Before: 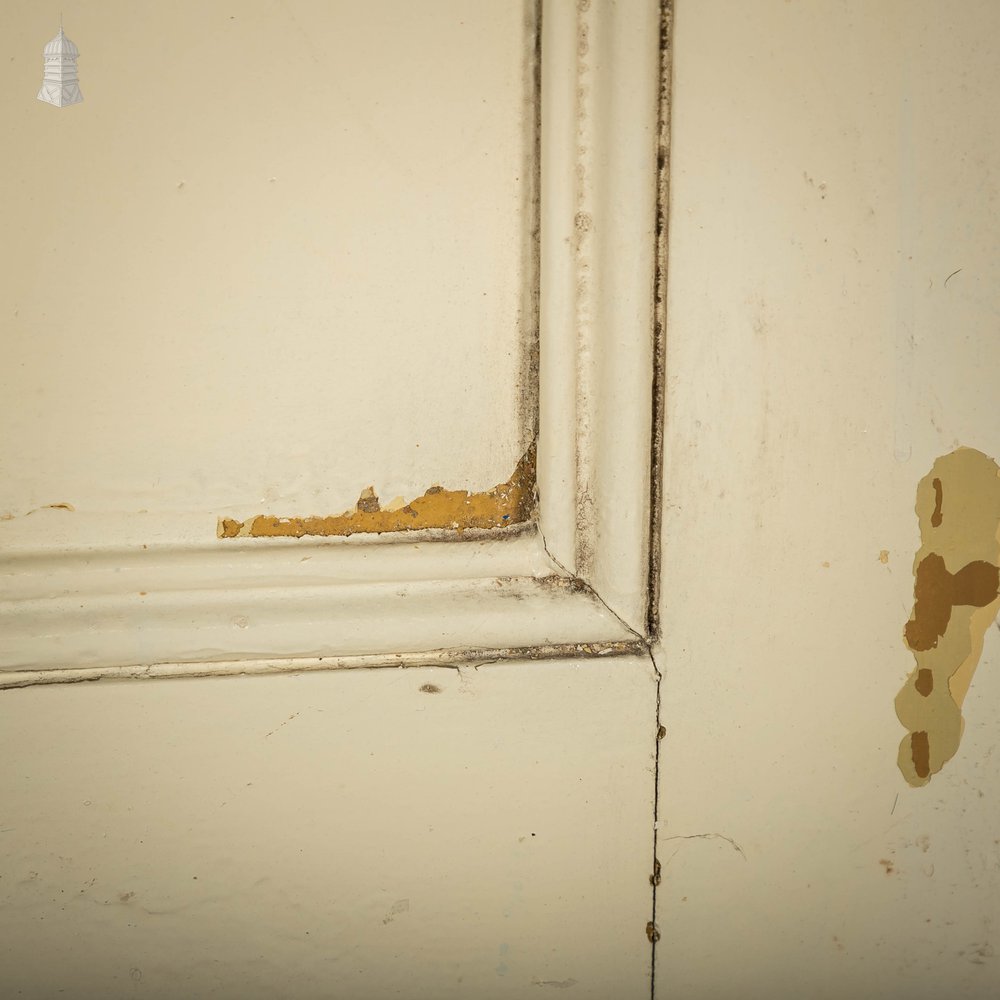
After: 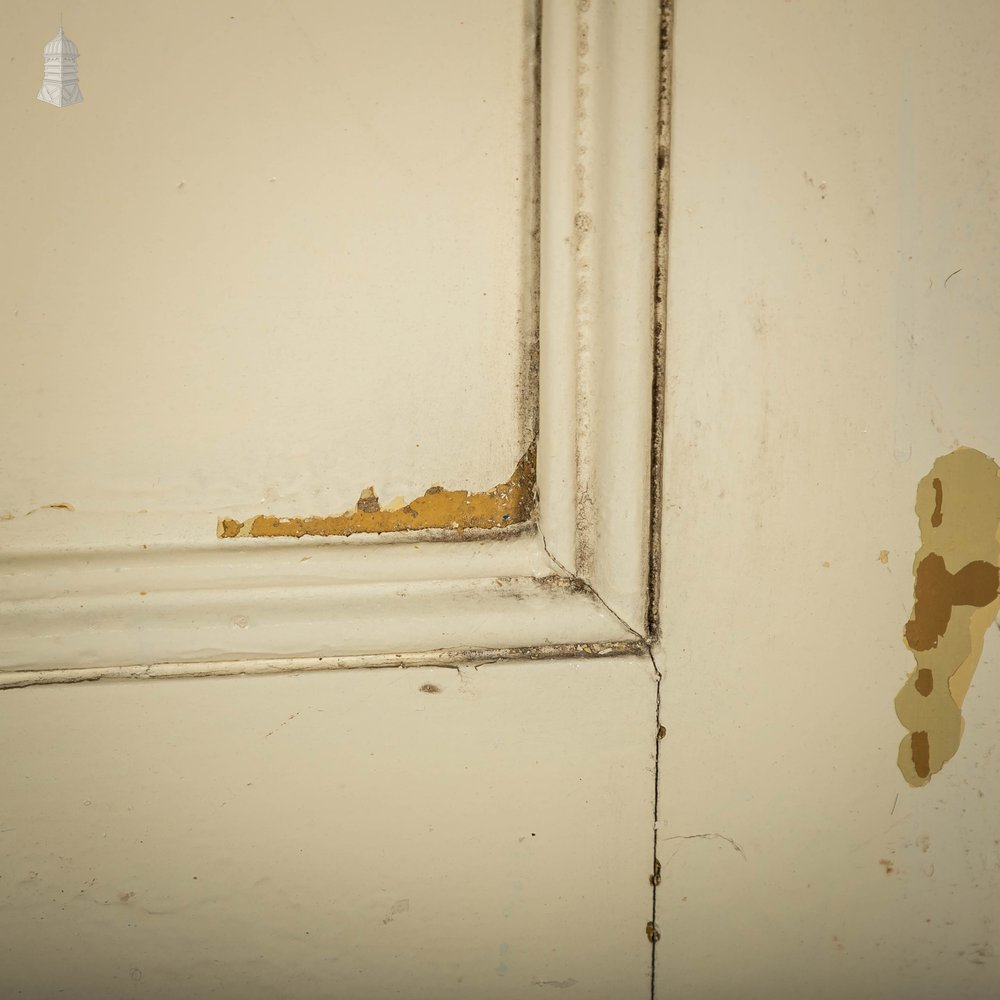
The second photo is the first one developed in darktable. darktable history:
exposure: exposure -0.05 EV, compensate highlight preservation false
